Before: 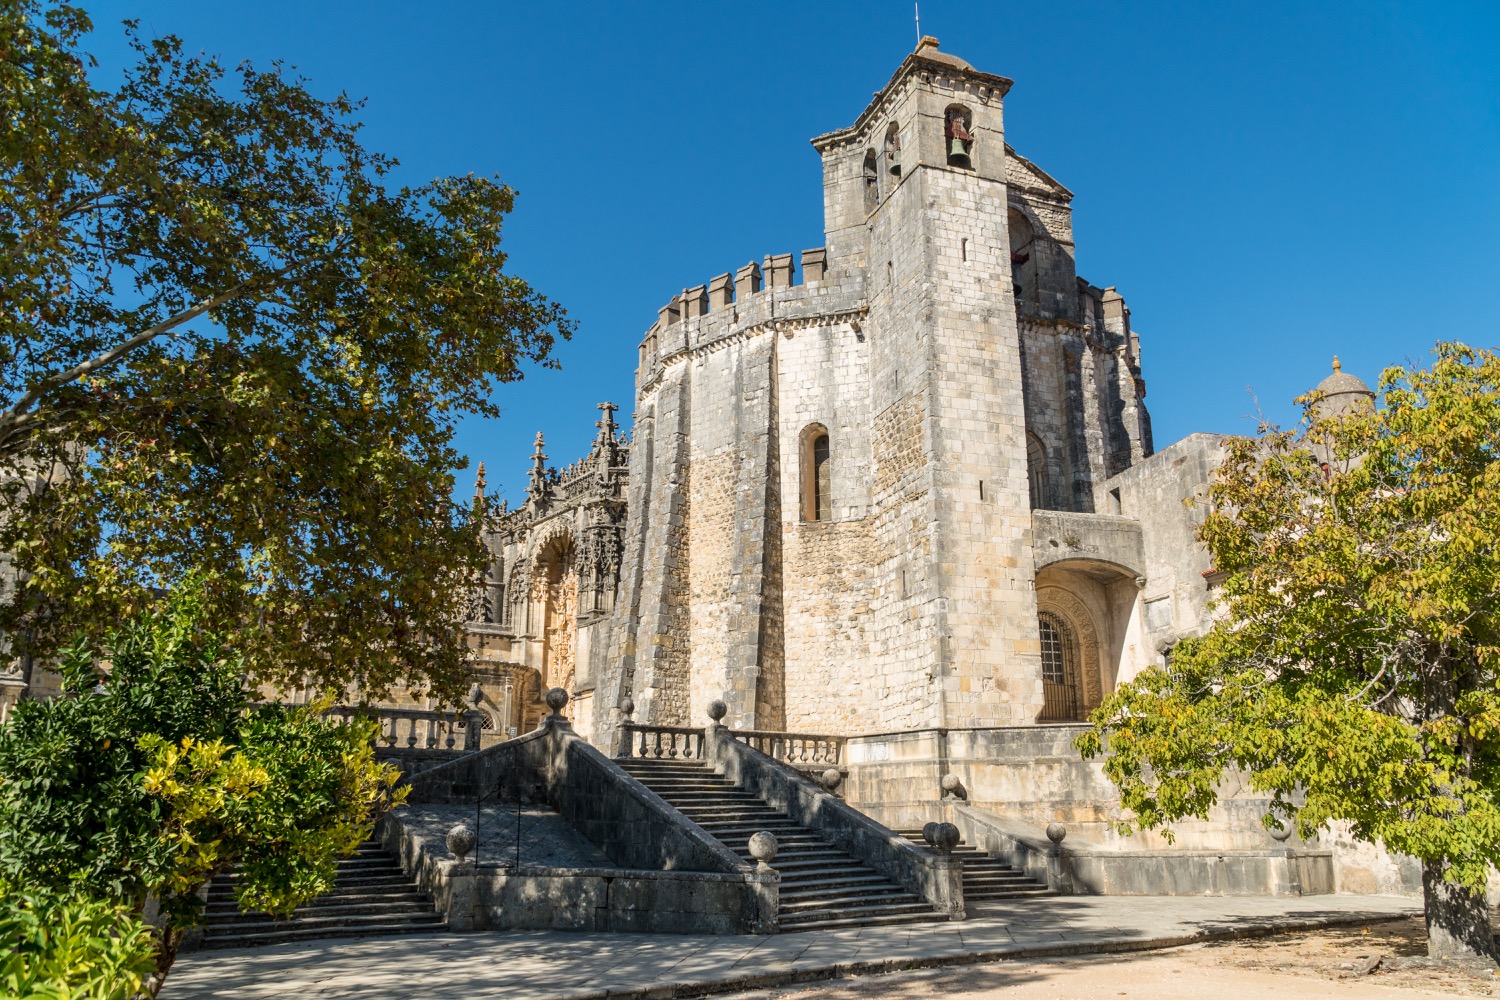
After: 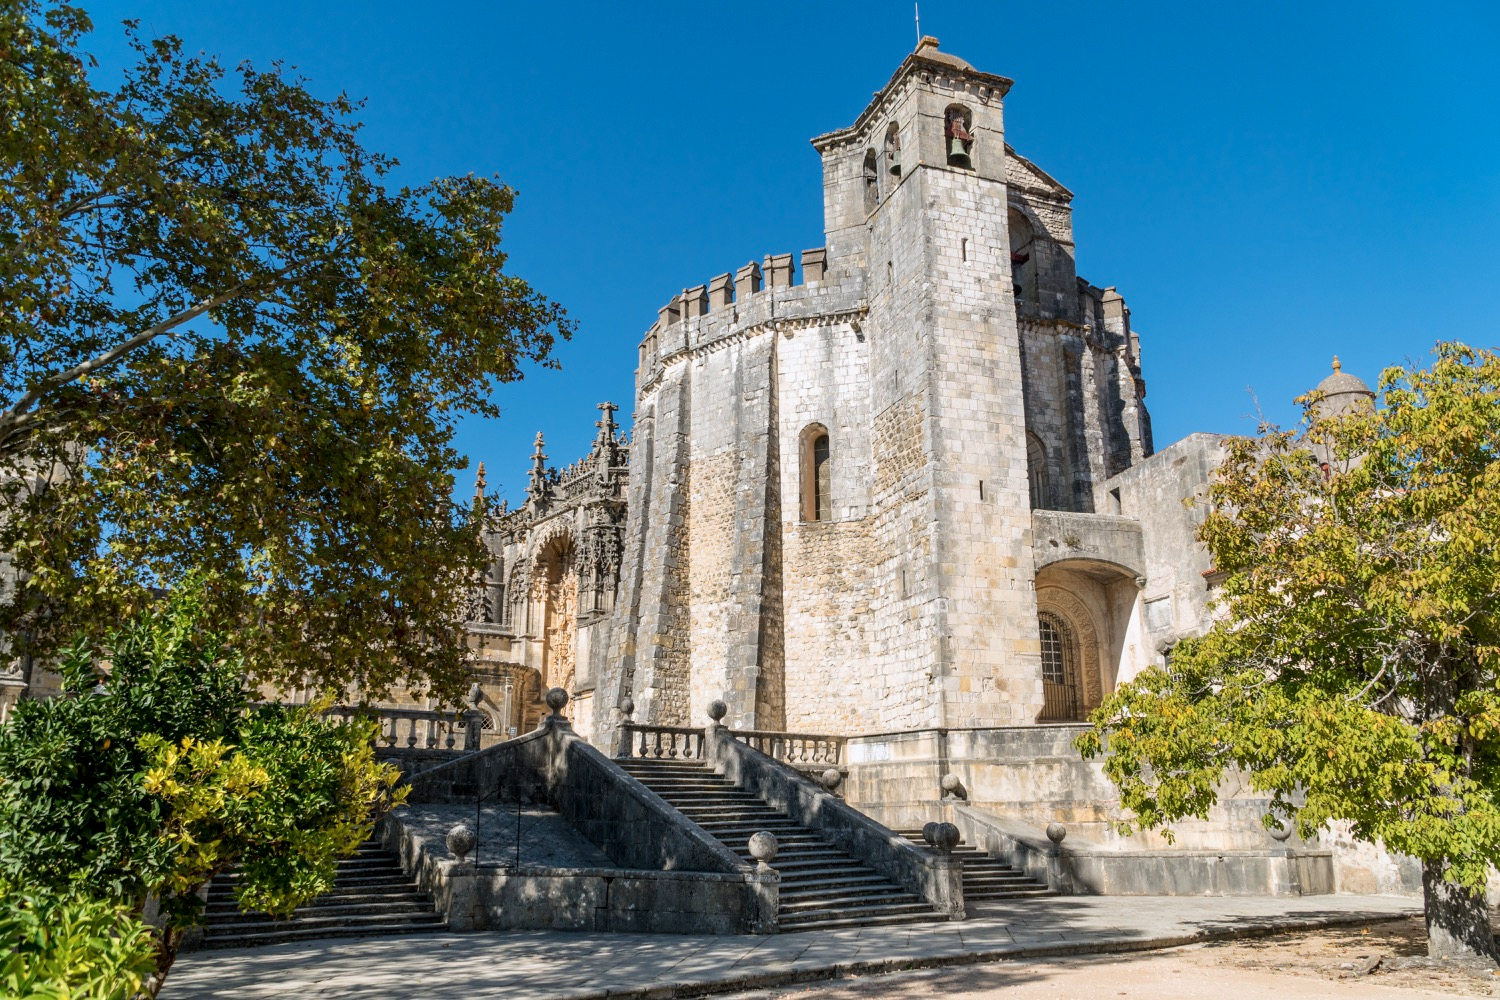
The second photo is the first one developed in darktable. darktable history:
color correction: highlights a* -0.137, highlights b* -5.91, shadows a* -0.137, shadows b* -0.137
exposure: black level correction 0.001, compensate highlight preservation false
